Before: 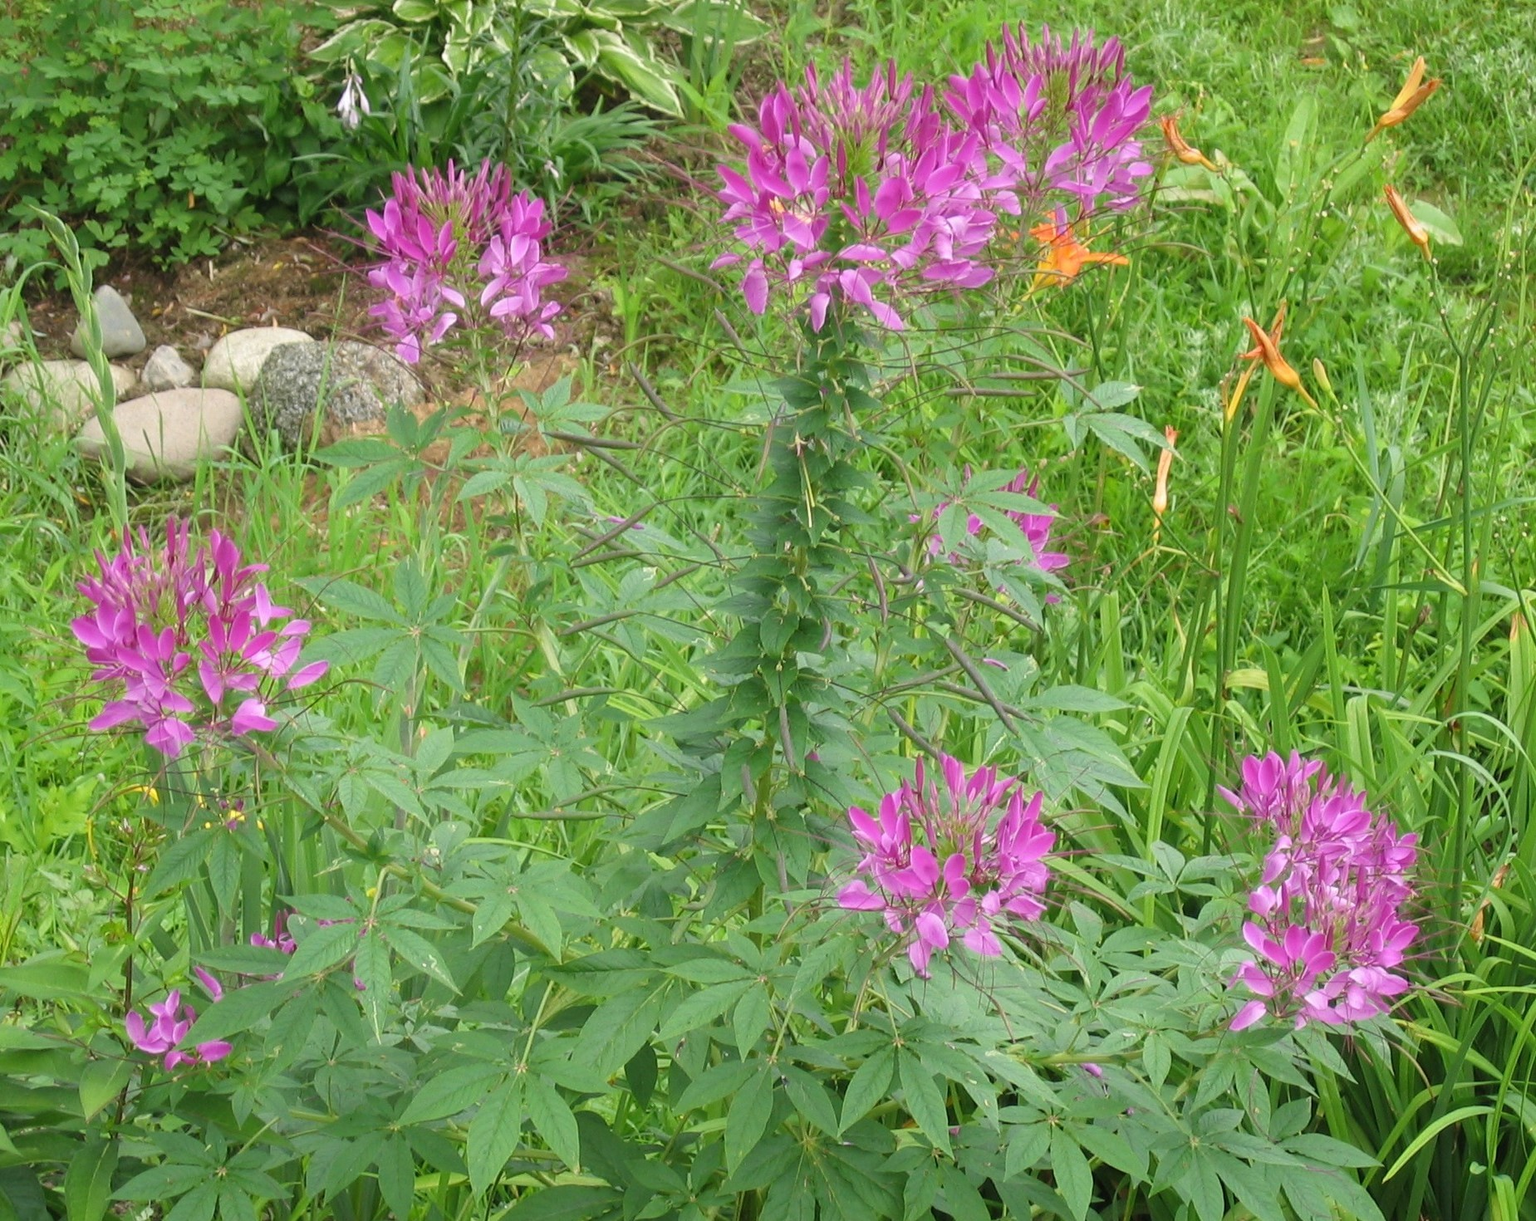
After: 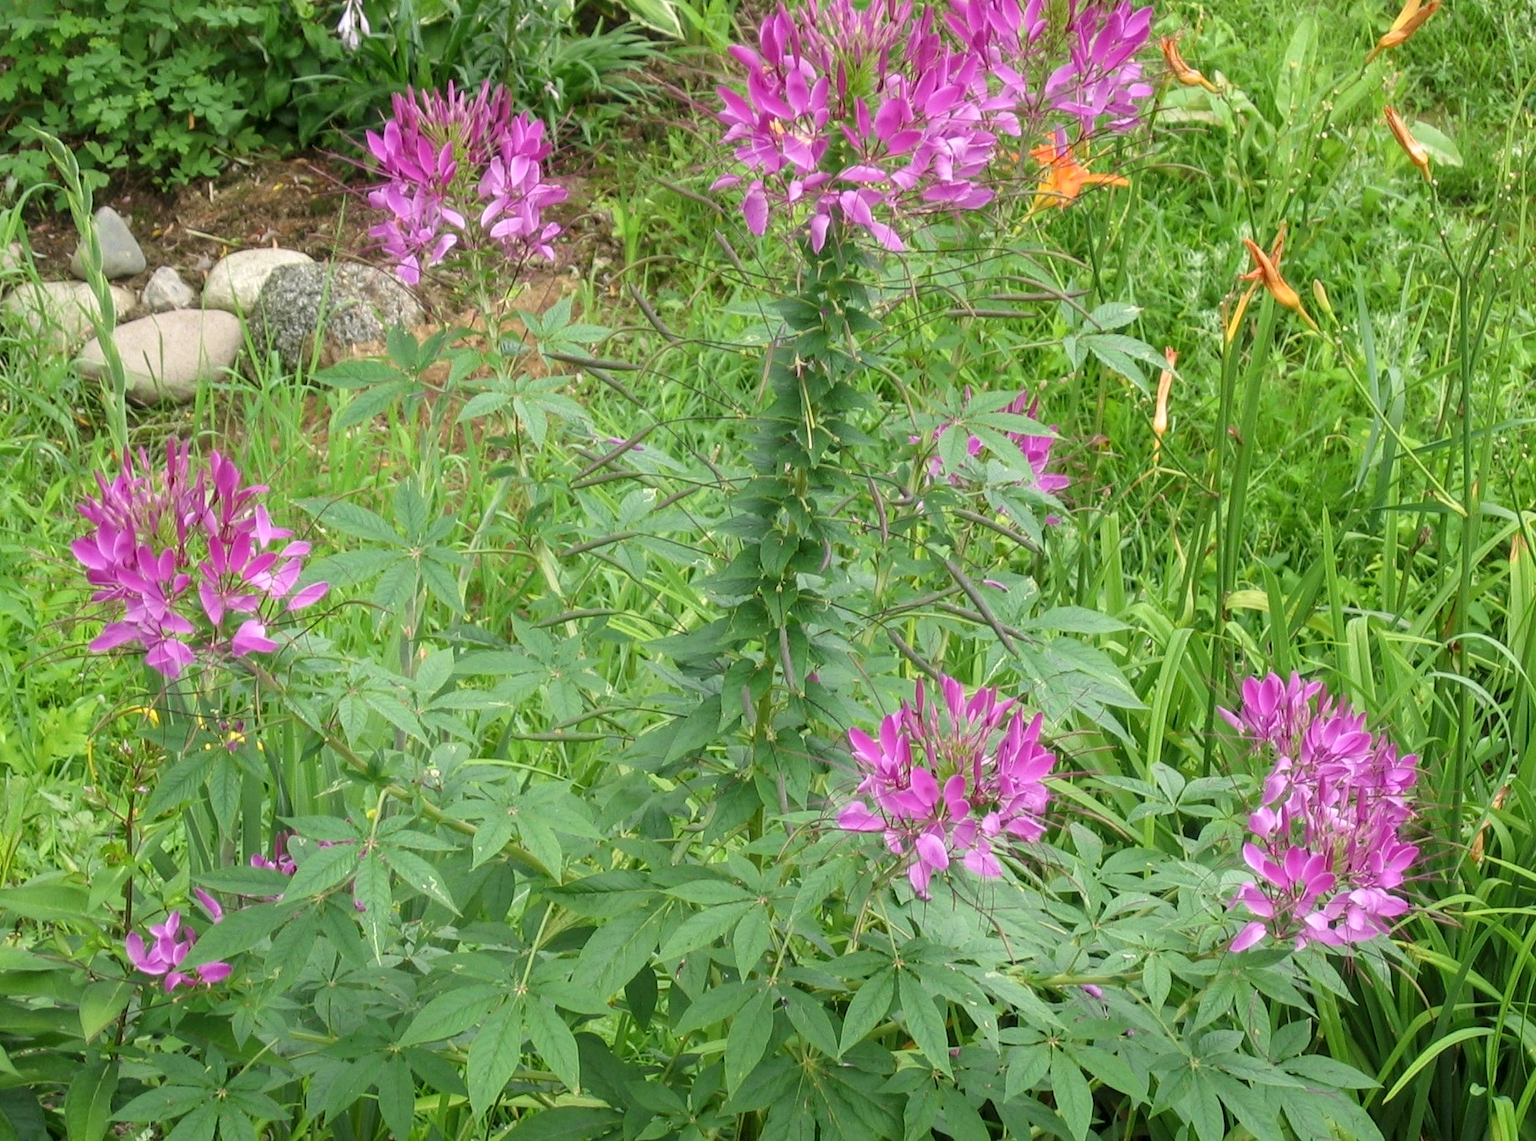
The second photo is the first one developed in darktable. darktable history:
local contrast: on, module defaults
crop and rotate: top 6.507%
